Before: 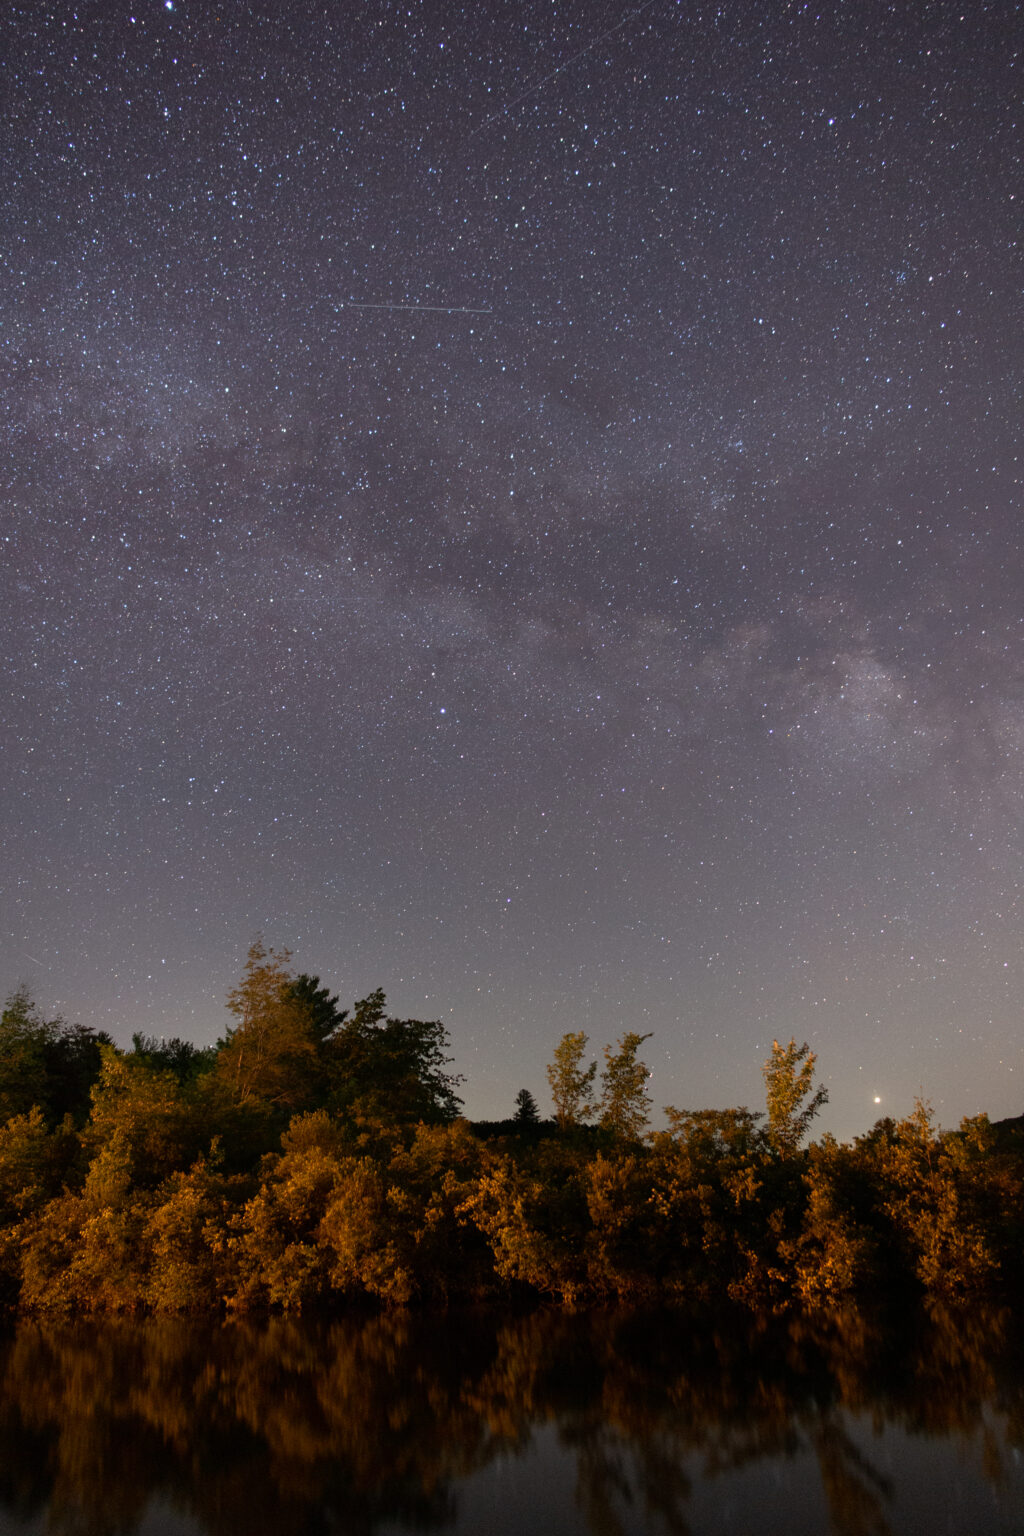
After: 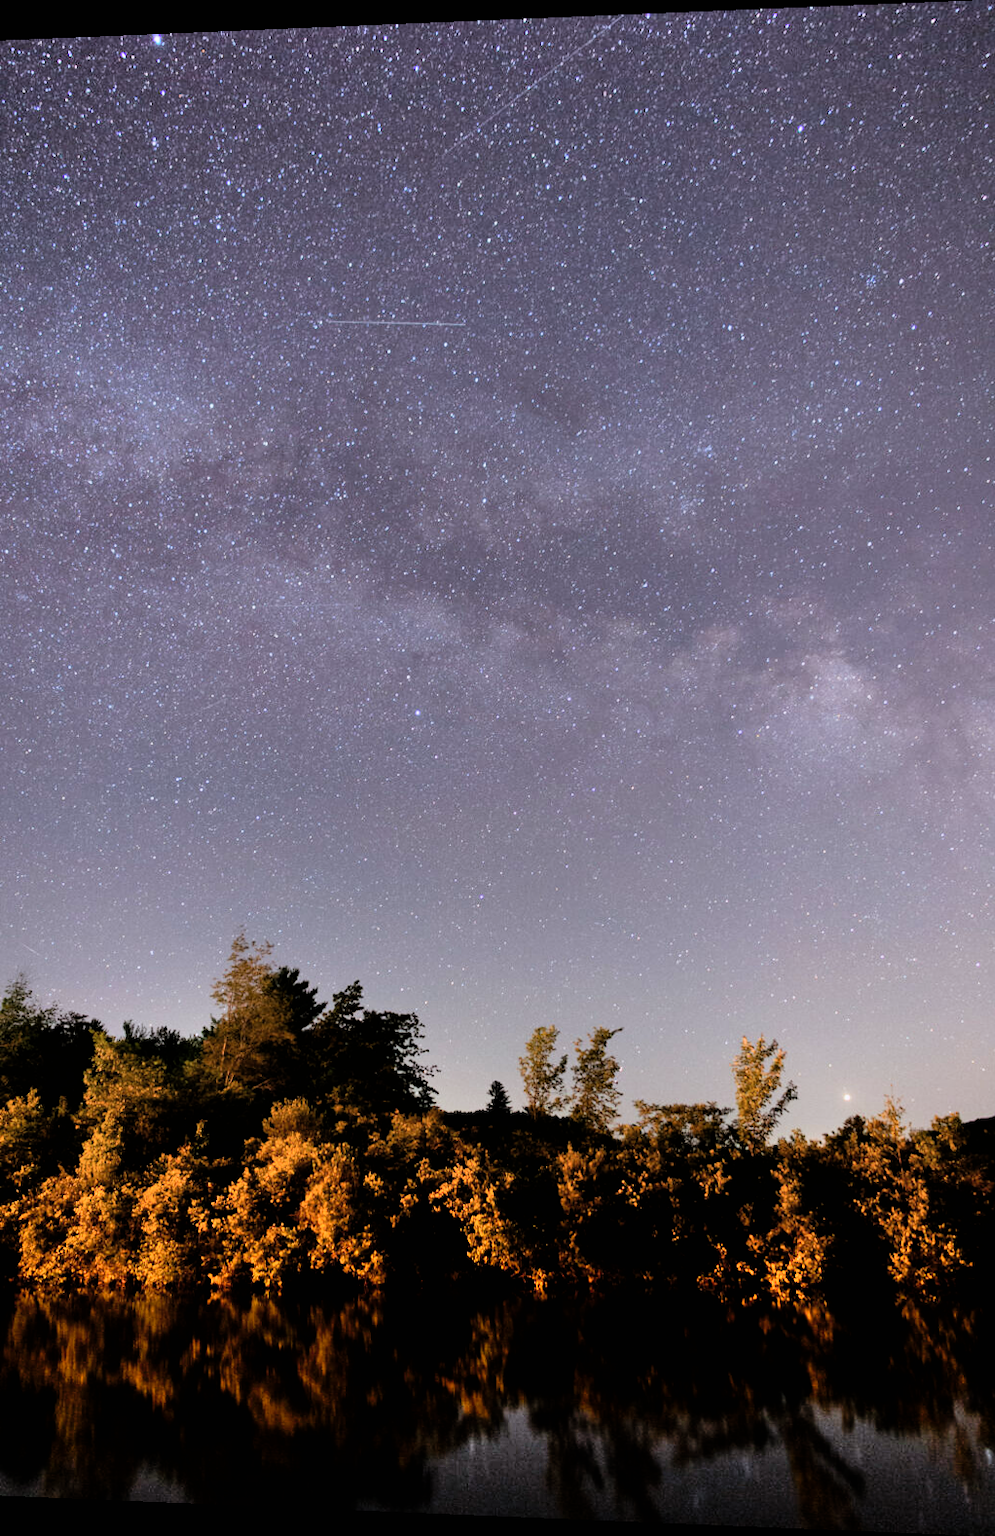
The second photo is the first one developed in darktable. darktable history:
rotate and perspective: lens shift (horizontal) -0.055, automatic cropping off
filmic rgb: black relative exposure -5 EV, hardness 2.88, contrast 1.3
shadows and highlights: soften with gaussian
color calibration: illuminant as shot in camera, x 0.358, y 0.373, temperature 4628.91 K
exposure: black level correction 0.001, exposure 0.955 EV, compensate exposure bias true, compensate highlight preservation false
